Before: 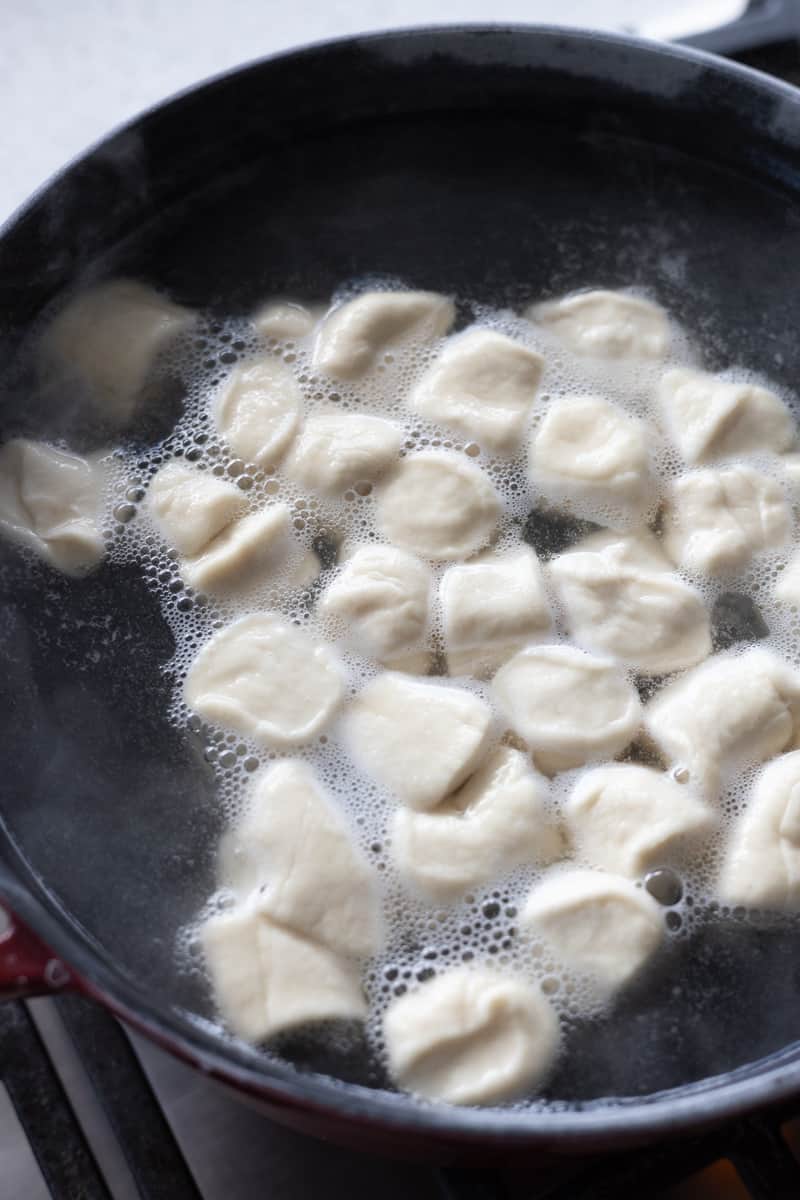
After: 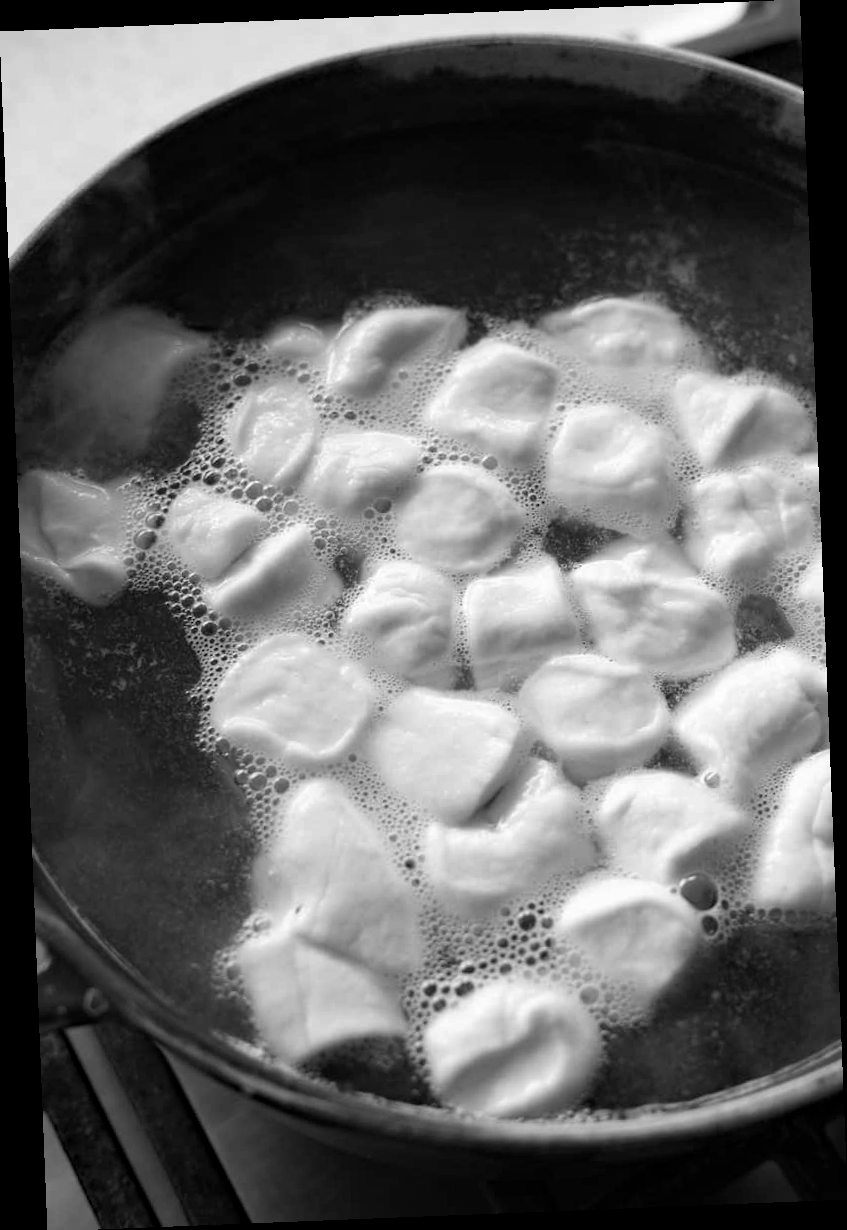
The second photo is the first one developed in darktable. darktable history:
rotate and perspective: rotation -2.29°, automatic cropping off
haze removal: compatibility mode true, adaptive false
monochrome: on, module defaults
